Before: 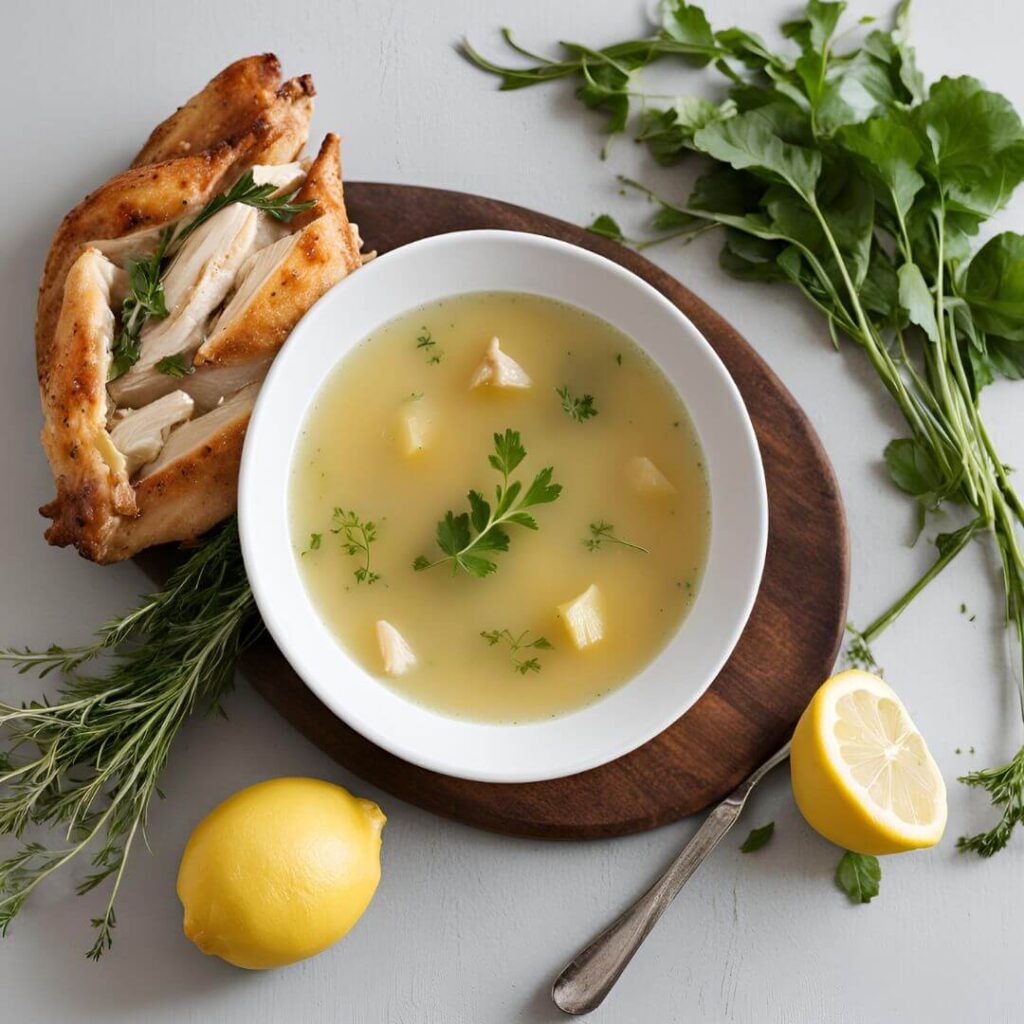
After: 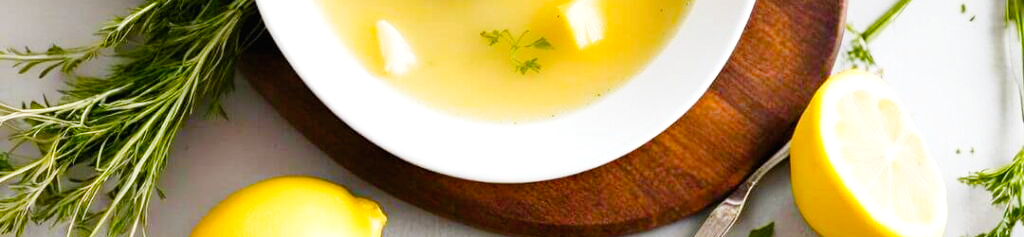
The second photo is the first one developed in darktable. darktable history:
crop and rotate: top 58.685%, bottom 18.126%
tone curve: curves: ch0 [(0, 0.012) (0.093, 0.11) (0.345, 0.425) (0.457, 0.562) (0.628, 0.738) (0.839, 0.909) (0.998, 0.978)]; ch1 [(0, 0) (0.437, 0.408) (0.472, 0.47) (0.502, 0.497) (0.527, 0.523) (0.568, 0.577) (0.62, 0.66) (0.669, 0.748) (0.859, 0.899) (1, 1)]; ch2 [(0, 0) (0.33, 0.301) (0.421, 0.443) (0.473, 0.498) (0.509, 0.502) (0.535, 0.545) (0.549, 0.576) (0.644, 0.703) (1, 1)], preserve colors none
exposure: exposure 0.609 EV, compensate highlight preservation false
color balance rgb: global offset › luminance -0.25%, linear chroma grading › shadows 31.309%, linear chroma grading › global chroma -1.895%, linear chroma grading › mid-tones 4.048%, perceptual saturation grading › global saturation 25.058%
